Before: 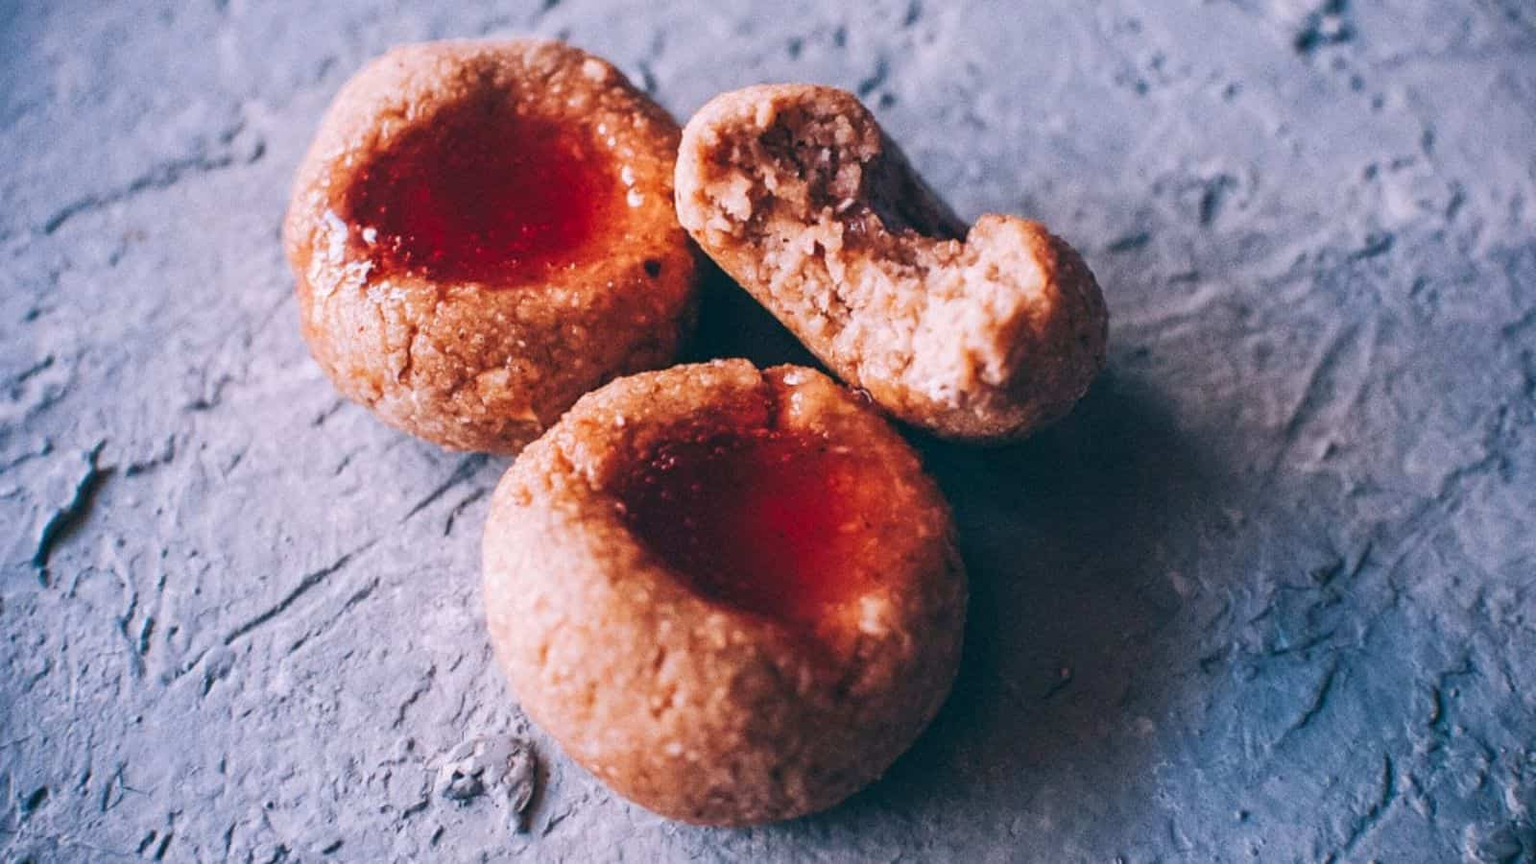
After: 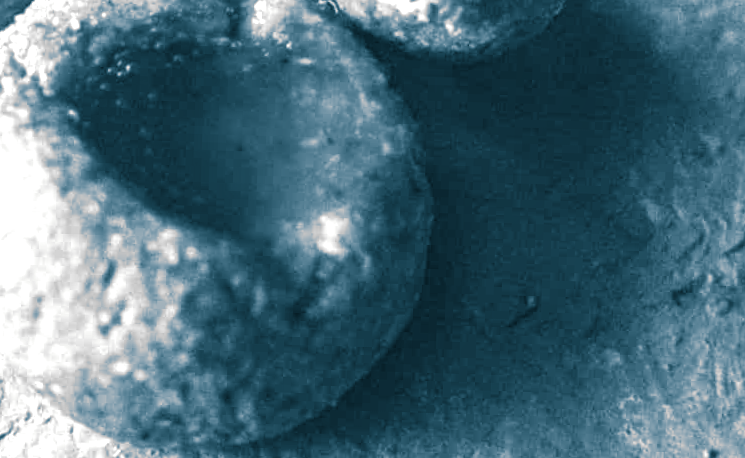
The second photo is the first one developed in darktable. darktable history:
exposure: black level correction 0, exposure 0.9 EV, compensate highlight preservation false
monochrome: on, module defaults
local contrast: on, module defaults
split-toning: shadows › hue 212.4°, balance -70
rotate and perspective: rotation 1.72°, automatic cropping off
shadows and highlights: shadows 25, highlights -25
crop: left 35.976%, top 45.819%, right 18.162%, bottom 5.807%
